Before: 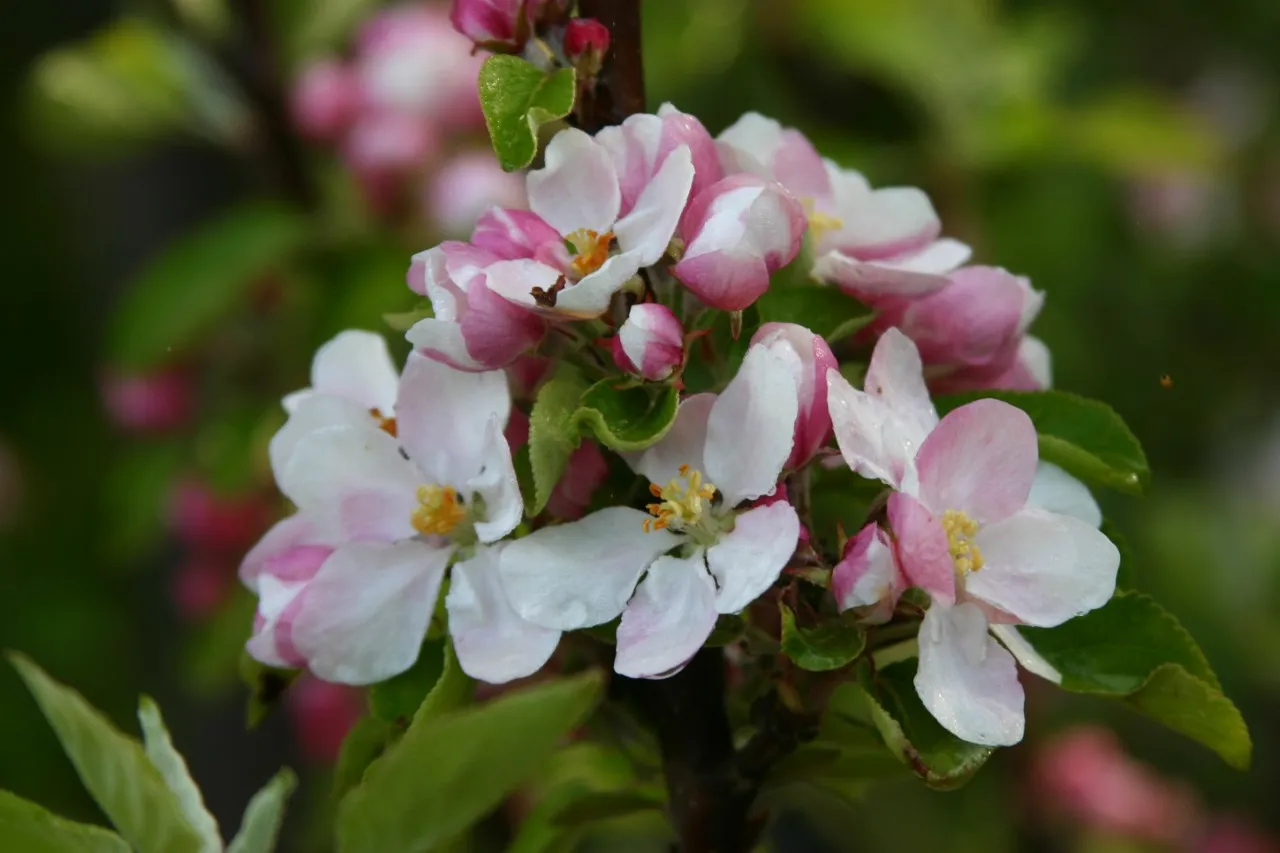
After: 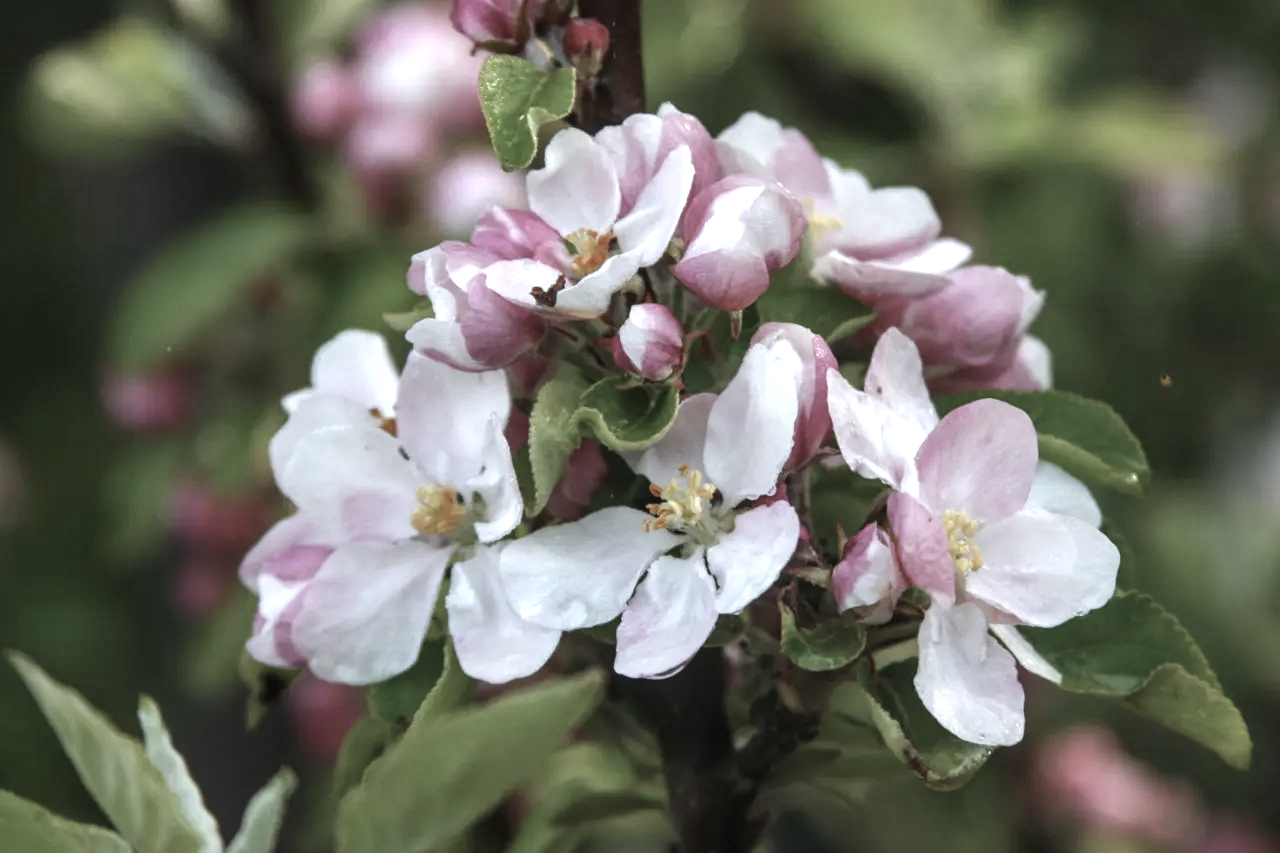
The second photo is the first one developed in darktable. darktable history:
color calibration: illuminant as shot in camera, x 0.358, y 0.373, temperature 4628.91 K
color correction: saturation 0.5
exposure: black level correction -0.002, exposure 0.708 EV, compensate exposure bias true, compensate highlight preservation false
local contrast: detail 130%
